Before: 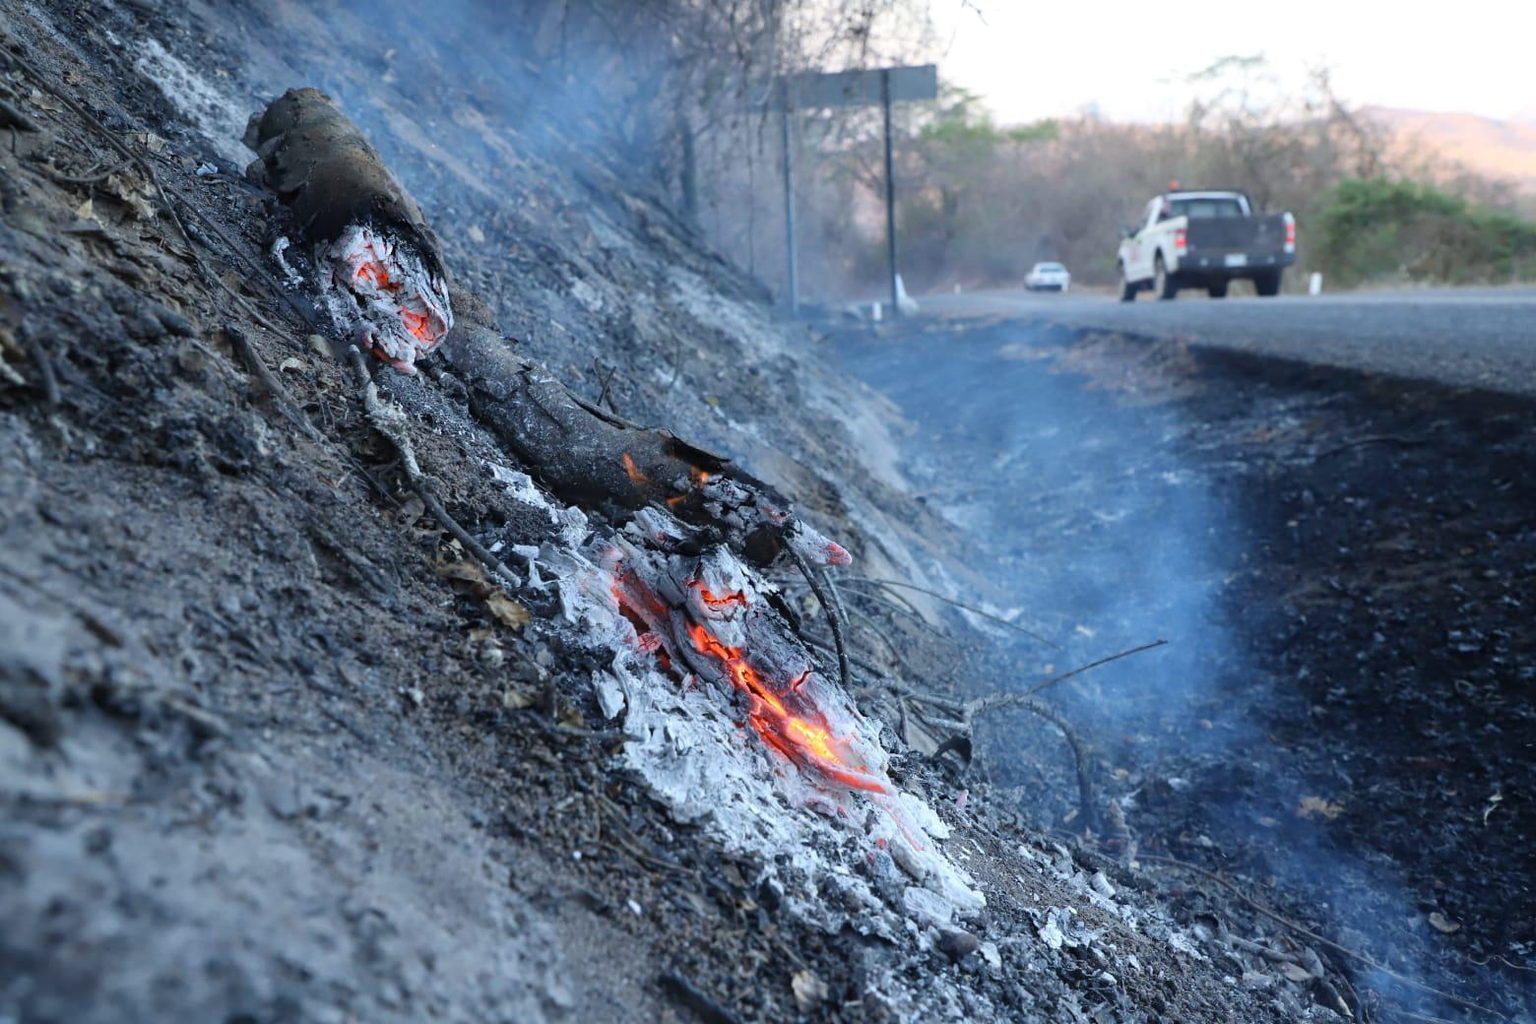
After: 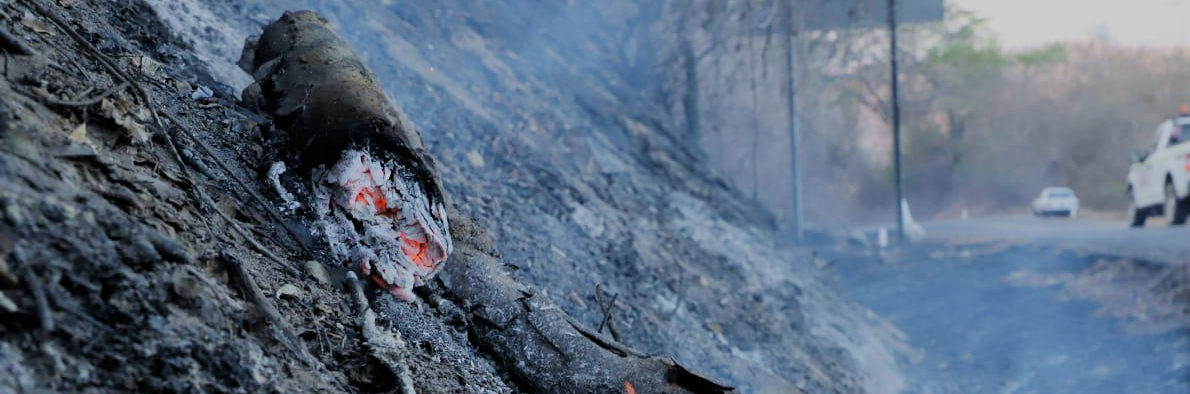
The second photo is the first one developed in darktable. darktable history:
filmic rgb: black relative exposure -6.86 EV, white relative exposure 5.94 EV, hardness 2.69
crop: left 0.538%, top 7.631%, right 23.174%, bottom 54.471%
